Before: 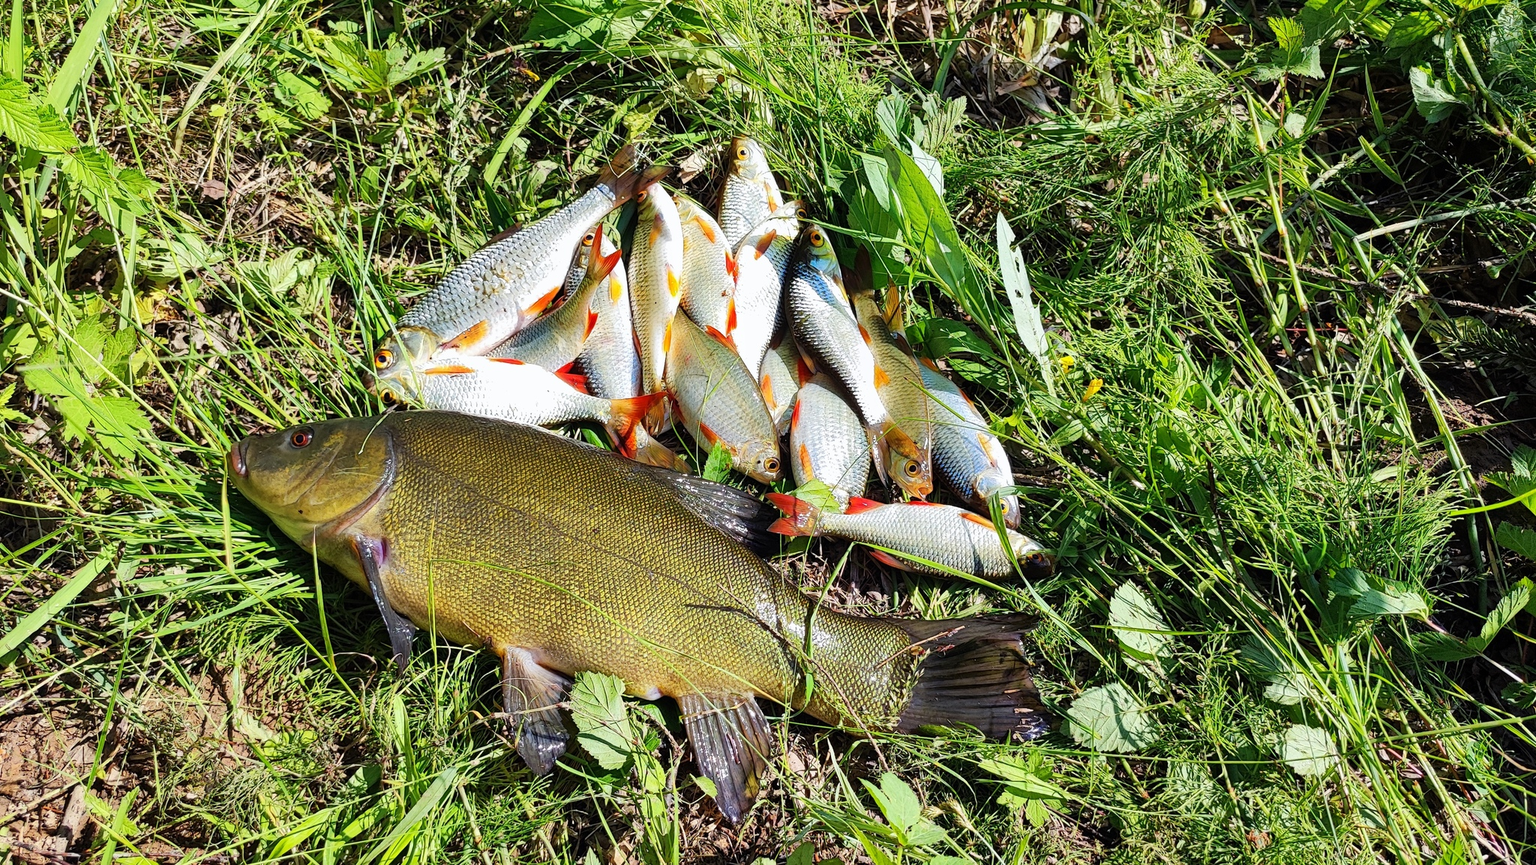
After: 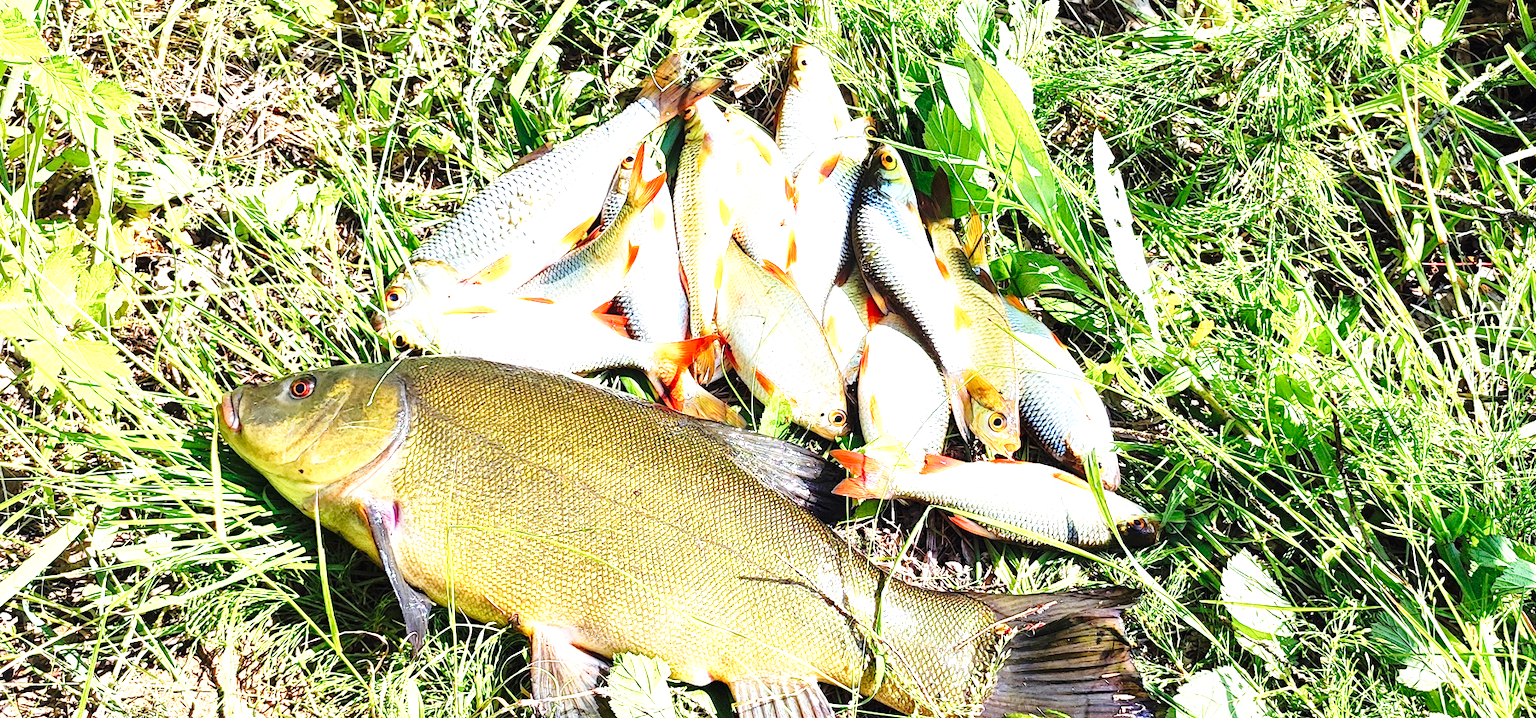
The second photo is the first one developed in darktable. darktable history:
base curve: curves: ch0 [(0, 0) (0.028, 0.03) (0.121, 0.232) (0.46, 0.748) (0.859, 0.968) (1, 1)], preserve colors none
crop and rotate: left 2.384%, top 11.282%, right 9.709%, bottom 15.633%
exposure: black level correction 0, exposure 1.297 EV, compensate highlight preservation false
